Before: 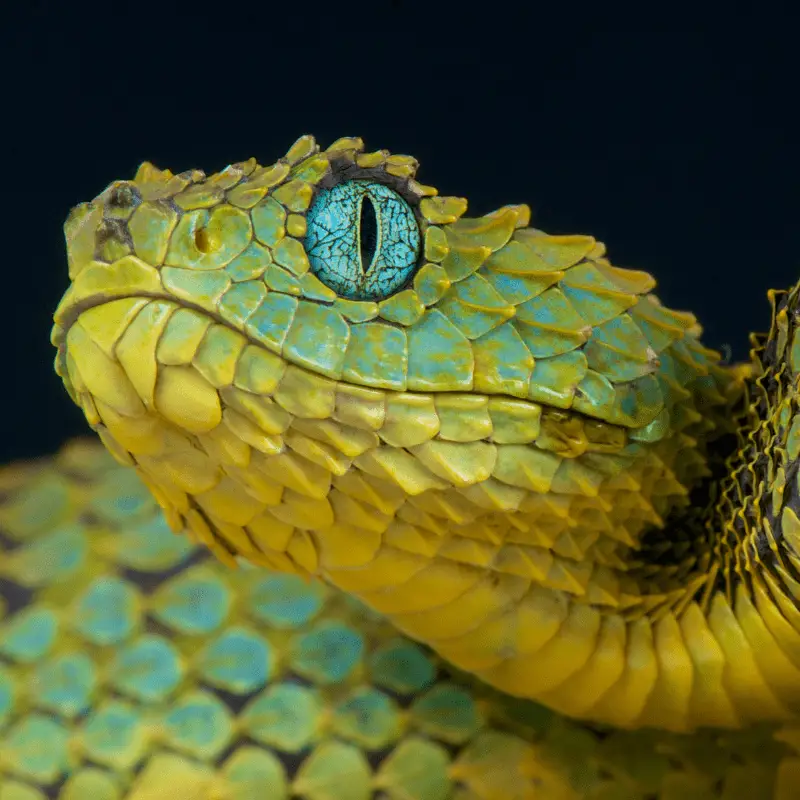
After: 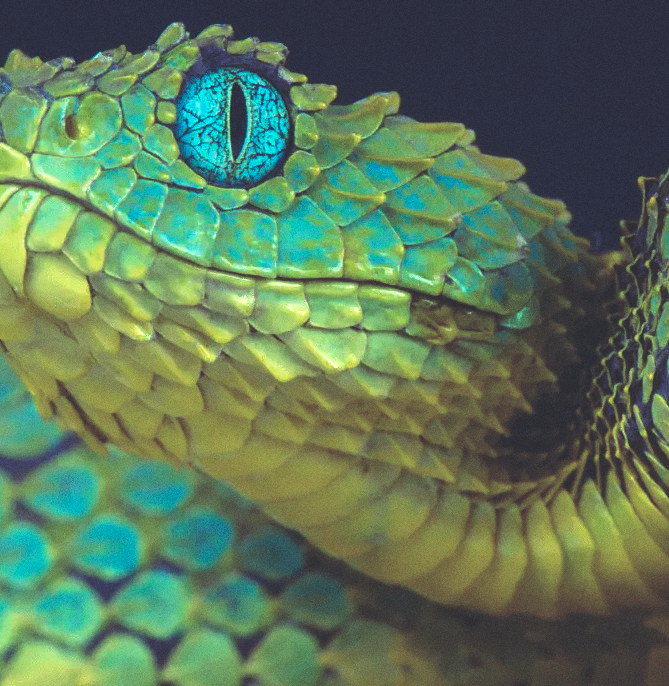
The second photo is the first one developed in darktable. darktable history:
rgb curve: curves: ch0 [(0, 0.186) (0.314, 0.284) (0.576, 0.466) (0.805, 0.691) (0.936, 0.886)]; ch1 [(0, 0.186) (0.314, 0.284) (0.581, 0.534) (0.771, 0.746) (0.936, 0.958)]; ch2 [(0, 0.216) (0.275, 0.39) (1, 1)], mode RGB, independent channels, compensate middle gray true, preserve colors none
crop: left 16.315%, top 14.246%
grain: coarseness 7.08 ISO, strength 21.67%, mid-tones bias 59.58%
exposure: black level correction 0, exposure 0.4 EV, compensate exposure bias true, compensate highlight preservation false
